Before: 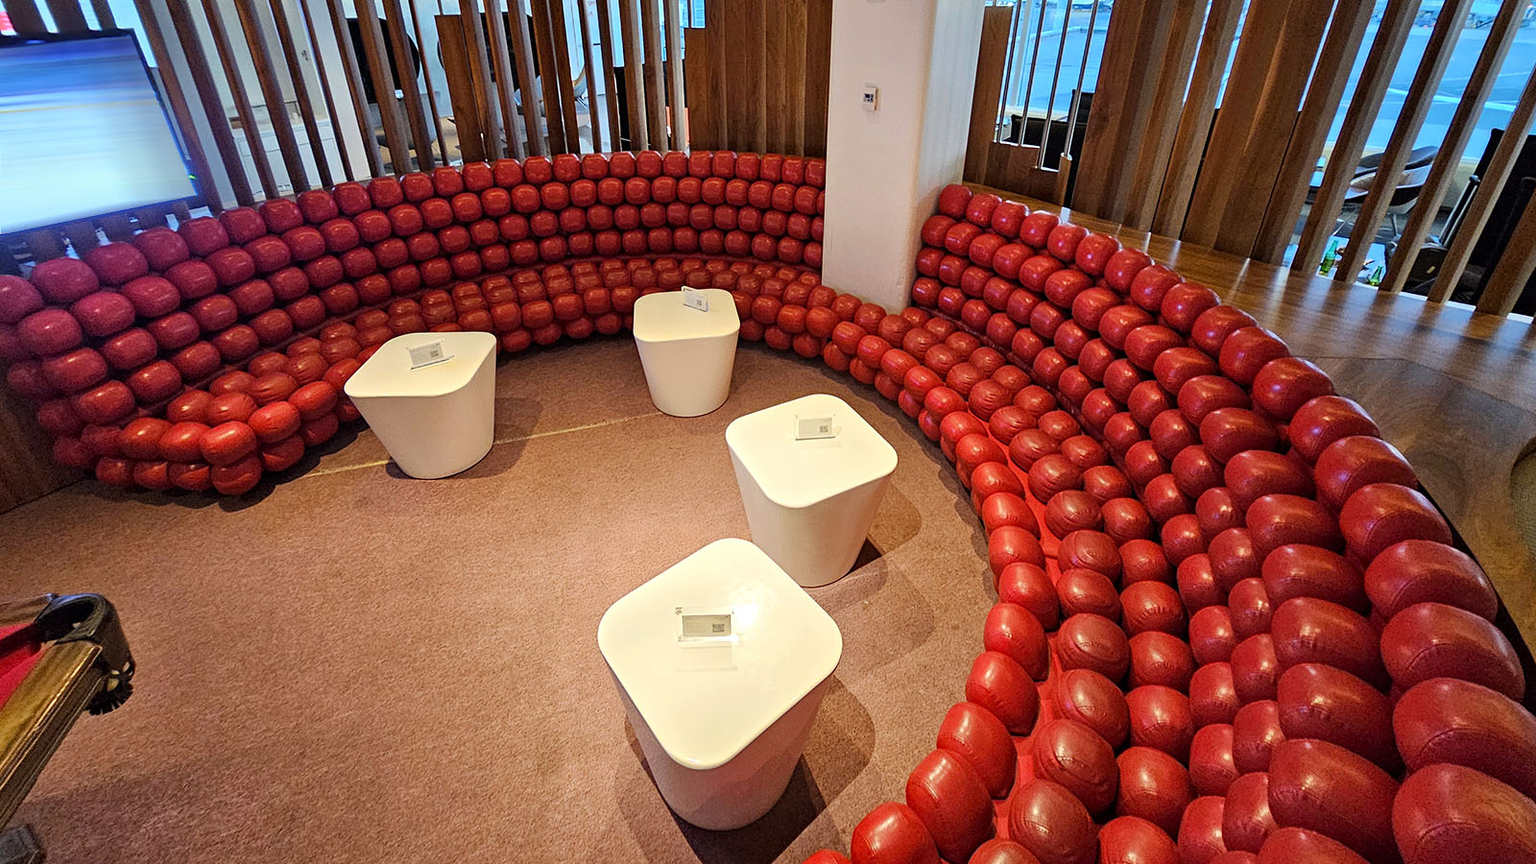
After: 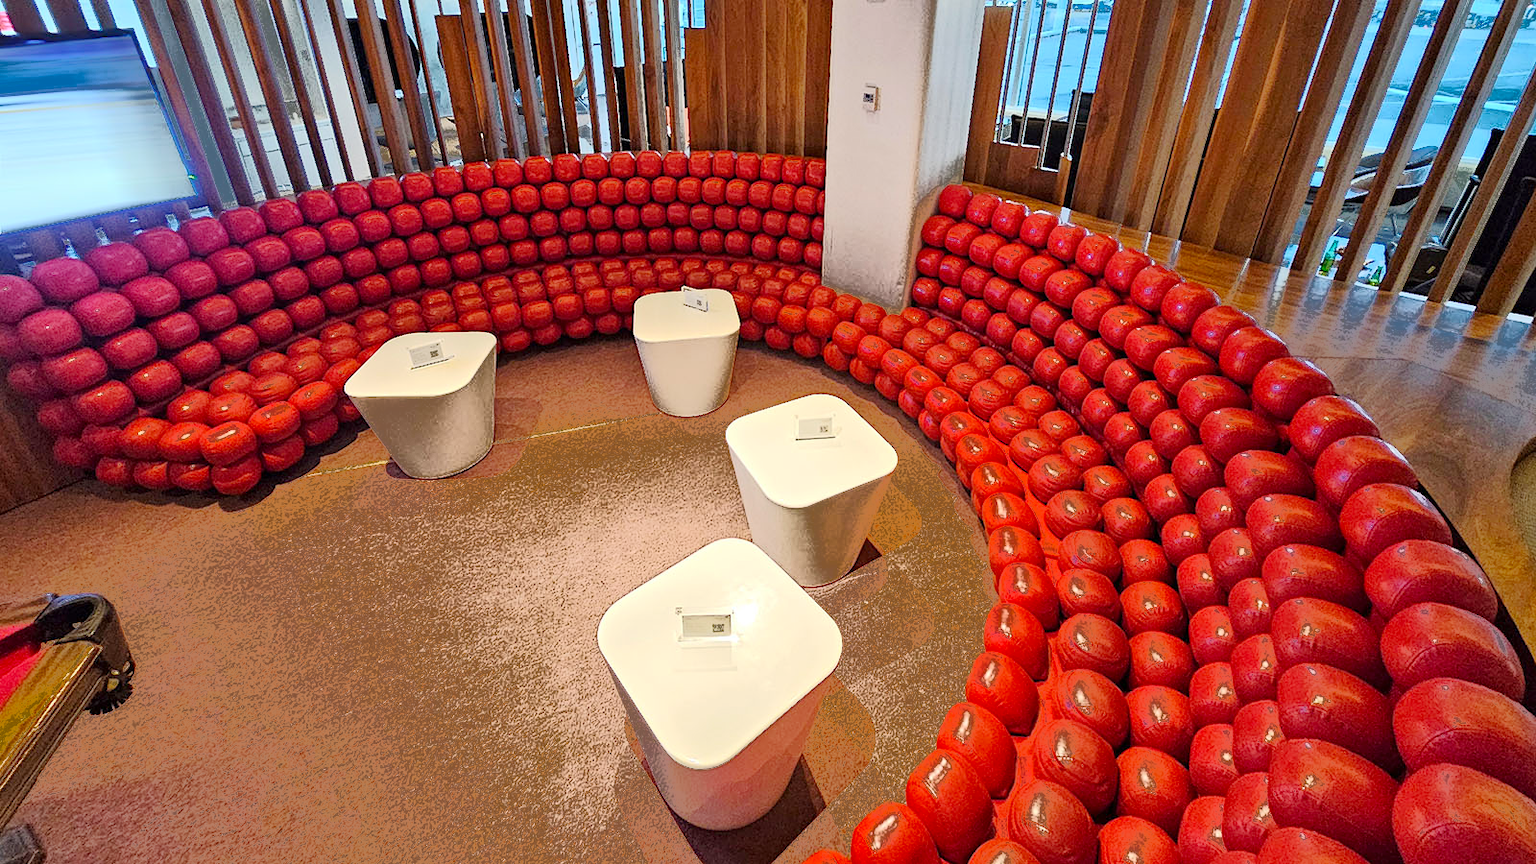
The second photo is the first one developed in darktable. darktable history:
base curve: curves: ch0 [(0, 0) (0.158, 0.273) (0.879, 0.895) (1, 1)], preserve colors none
fill light: exposure -0.73 EV, center 0.69, width 2.2
